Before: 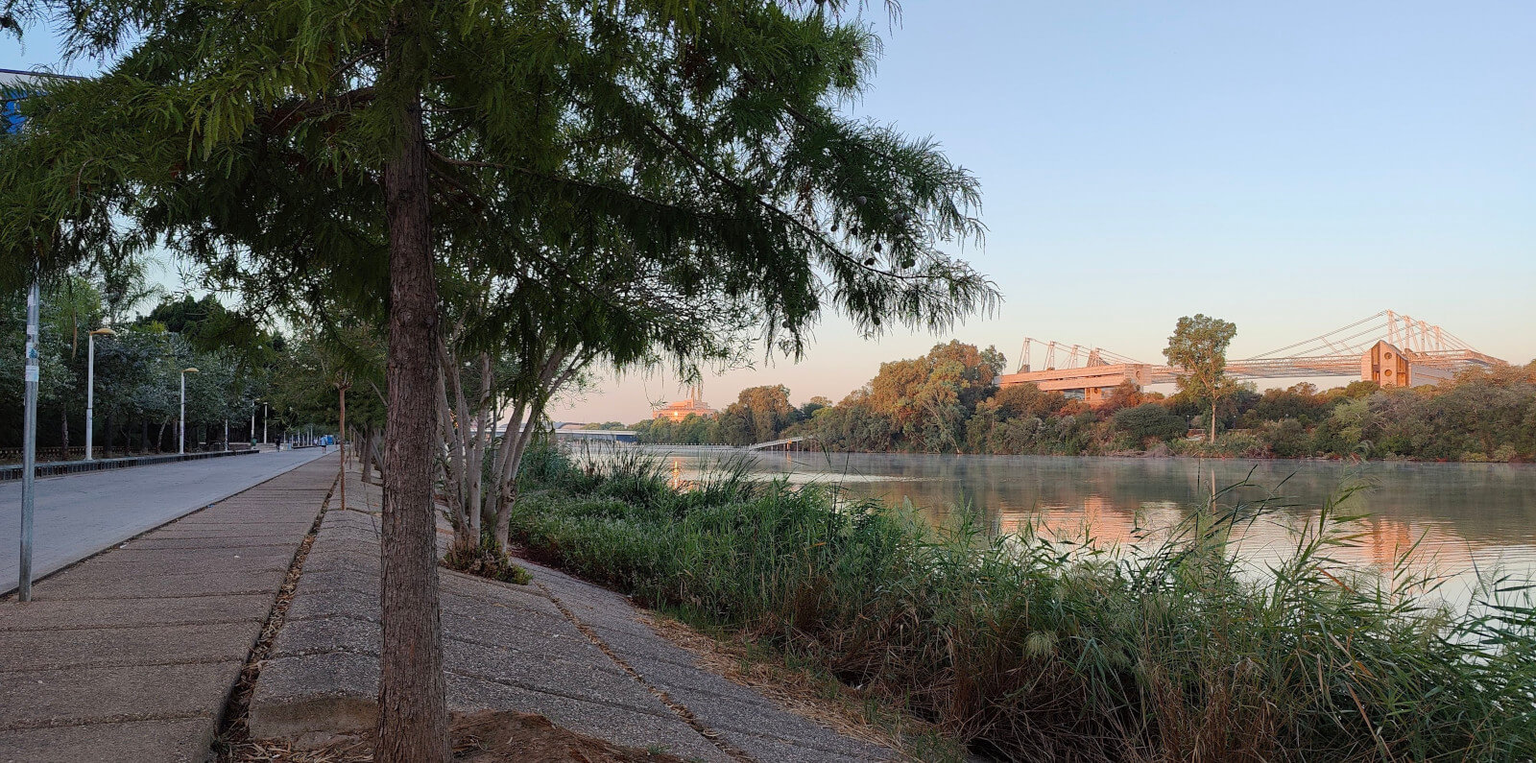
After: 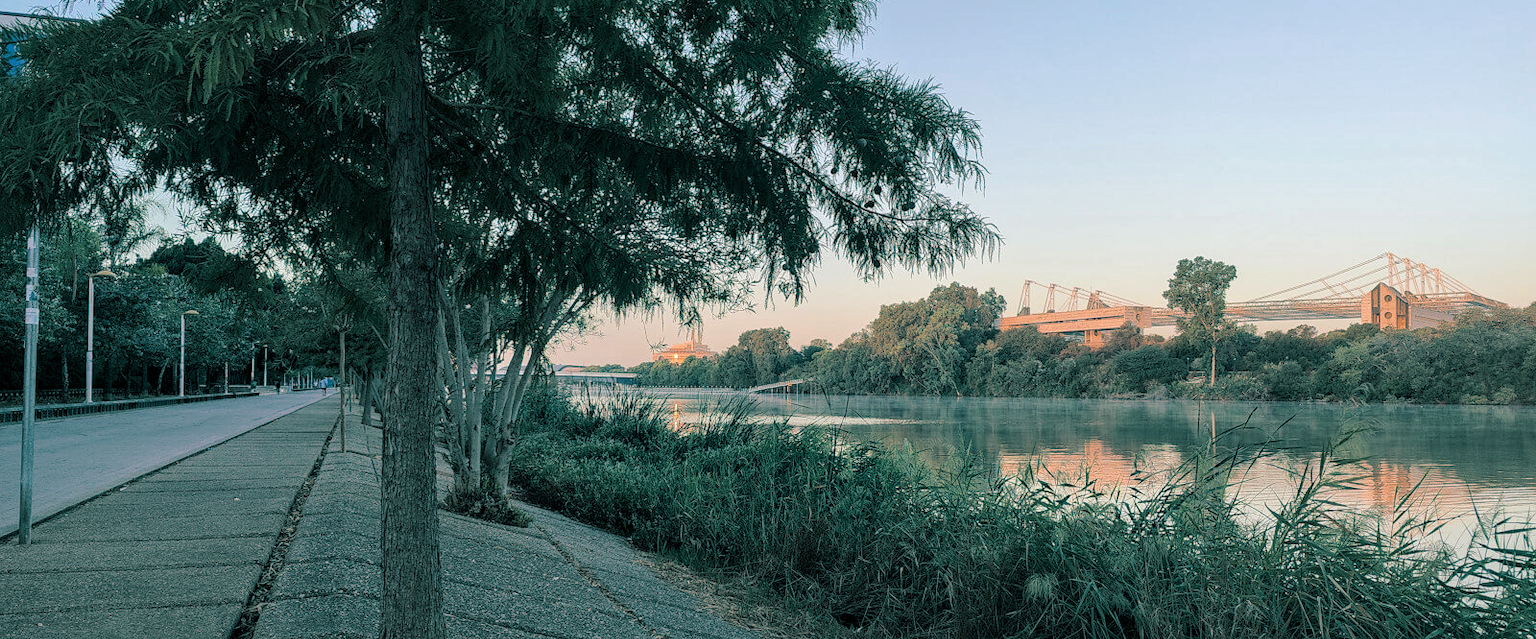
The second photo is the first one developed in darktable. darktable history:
local contrast: on, module defaults
crop: top 7.625%, bottom 8.027%
split-toning: shadows › hue 183.6°, shadows › saturation 0.52, highlights › hue 0°, highlights › saturation 0
color calibration: x 0.342, y 0.355, temperature 5146 K
